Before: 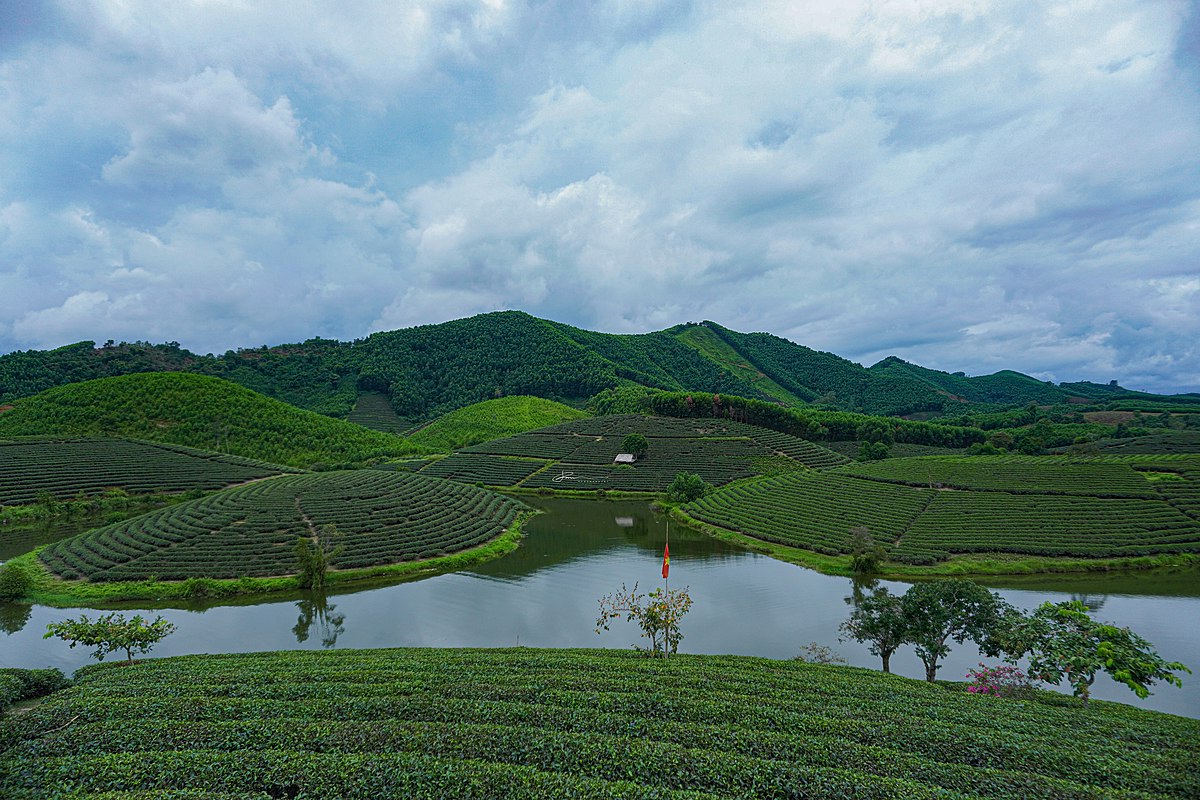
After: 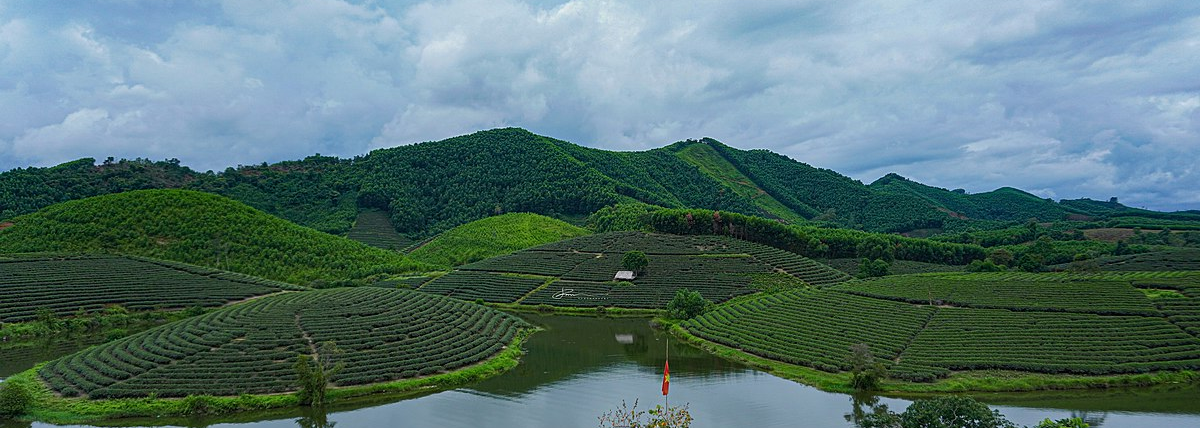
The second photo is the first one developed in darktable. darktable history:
exposure: compensate highlight preservation false
crop and rotate: top 23.043%, bottom 23.437%
